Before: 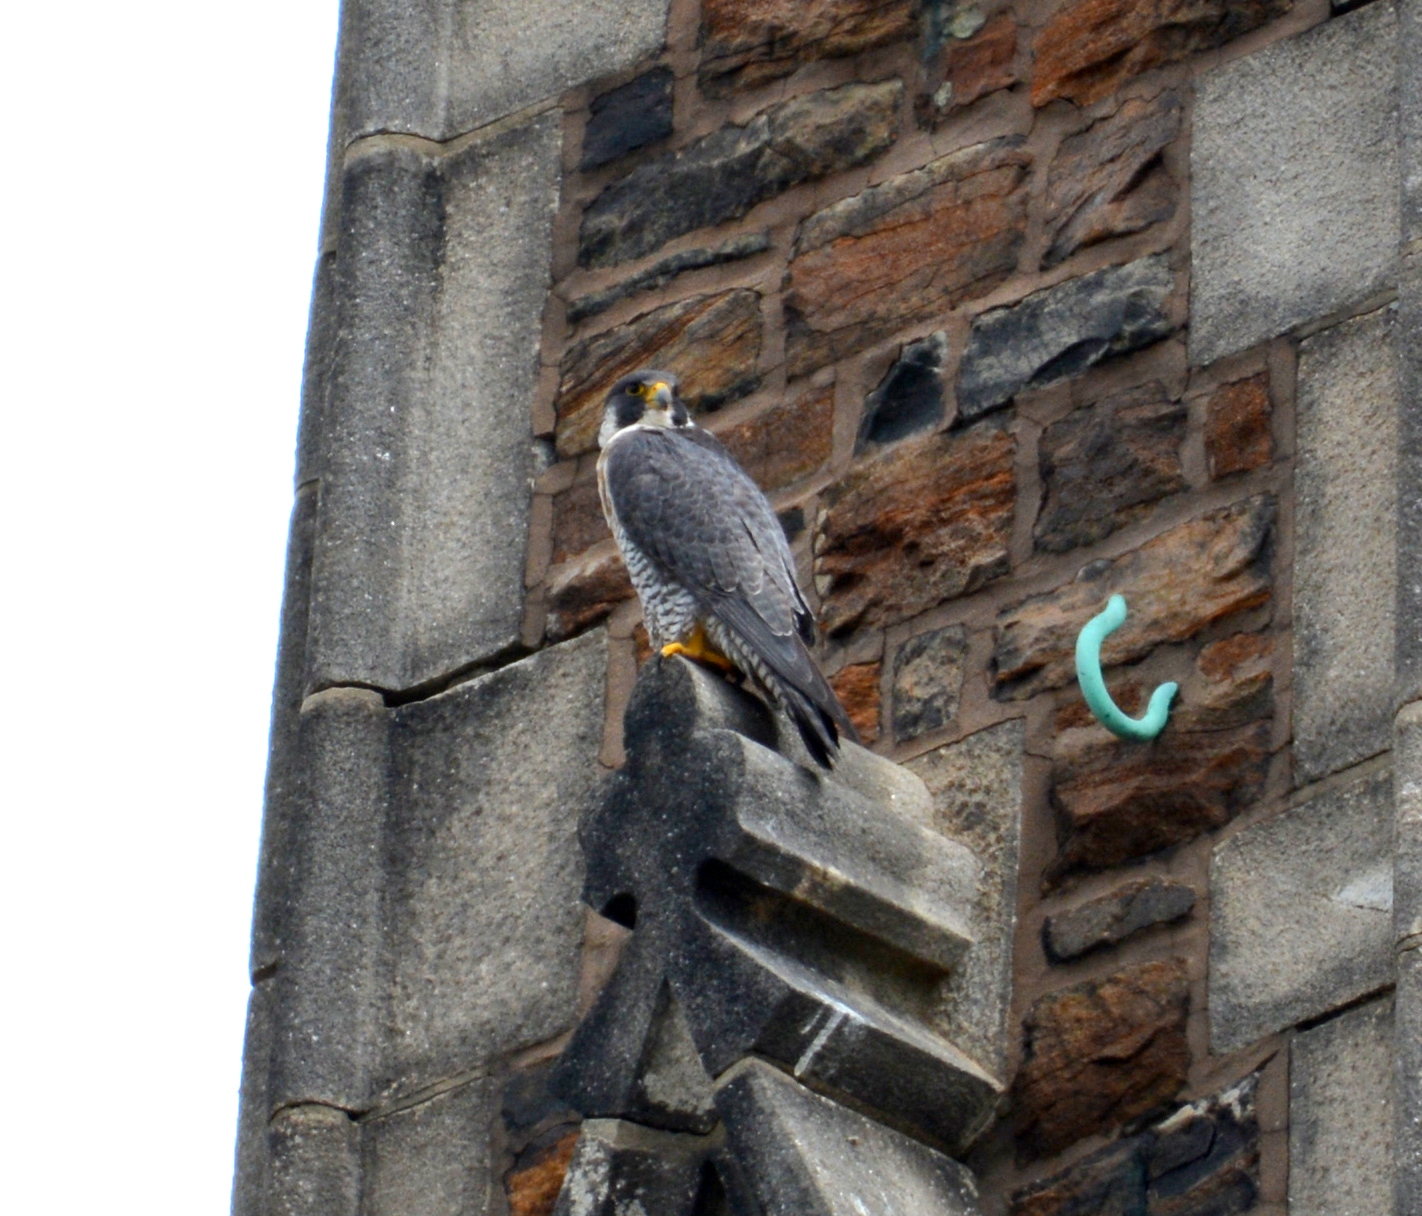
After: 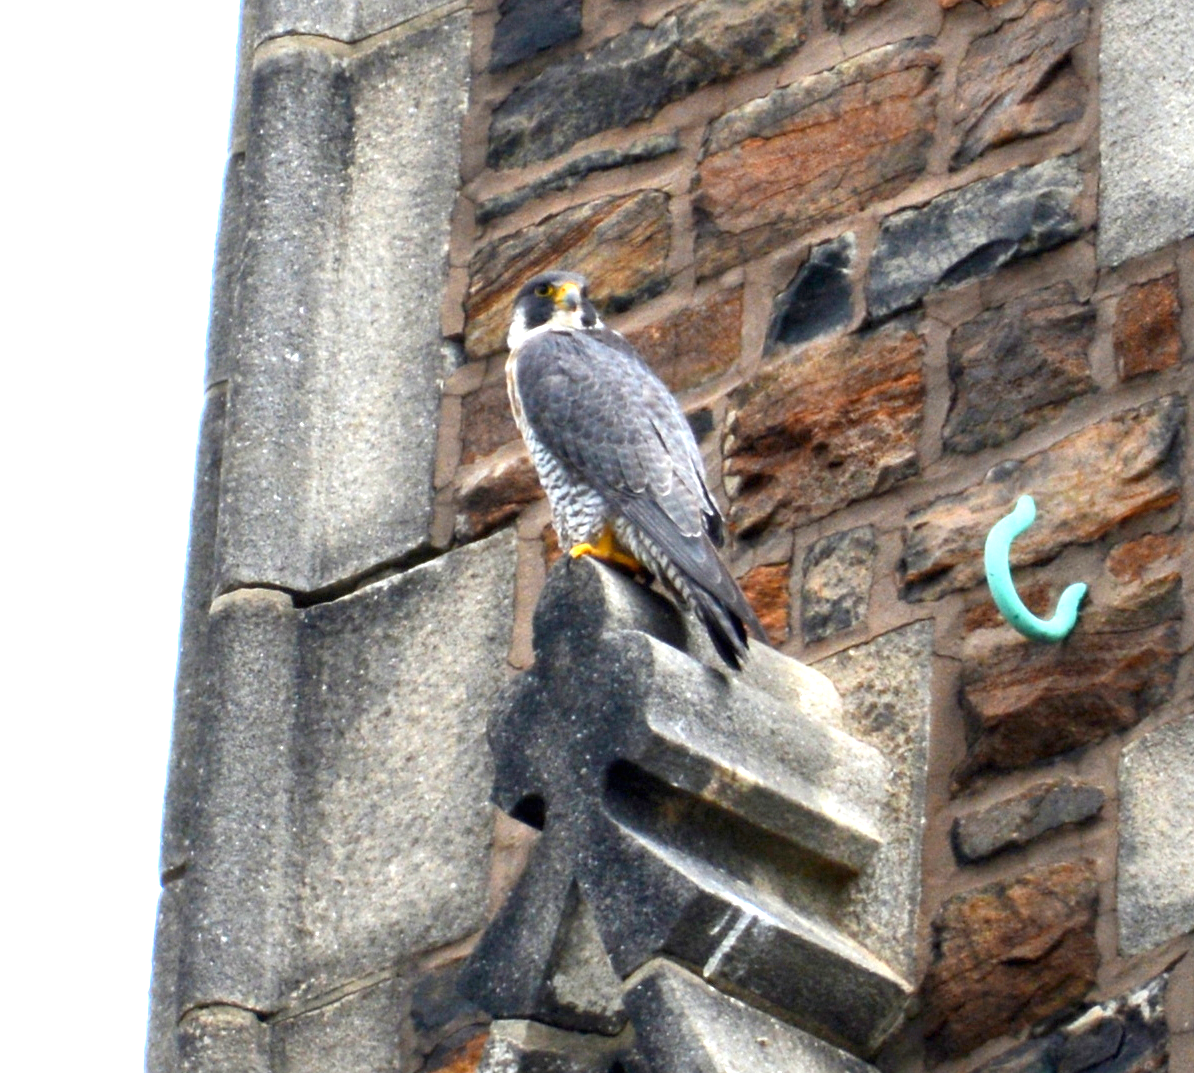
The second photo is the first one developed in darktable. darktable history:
crop: left 6.446%, top 8.188%, right 9.538%, bottom 3.548%
exposure: black level correction 0, exposure 1.125 EV, compensate exposure bias true, compensate highlight preservation false
